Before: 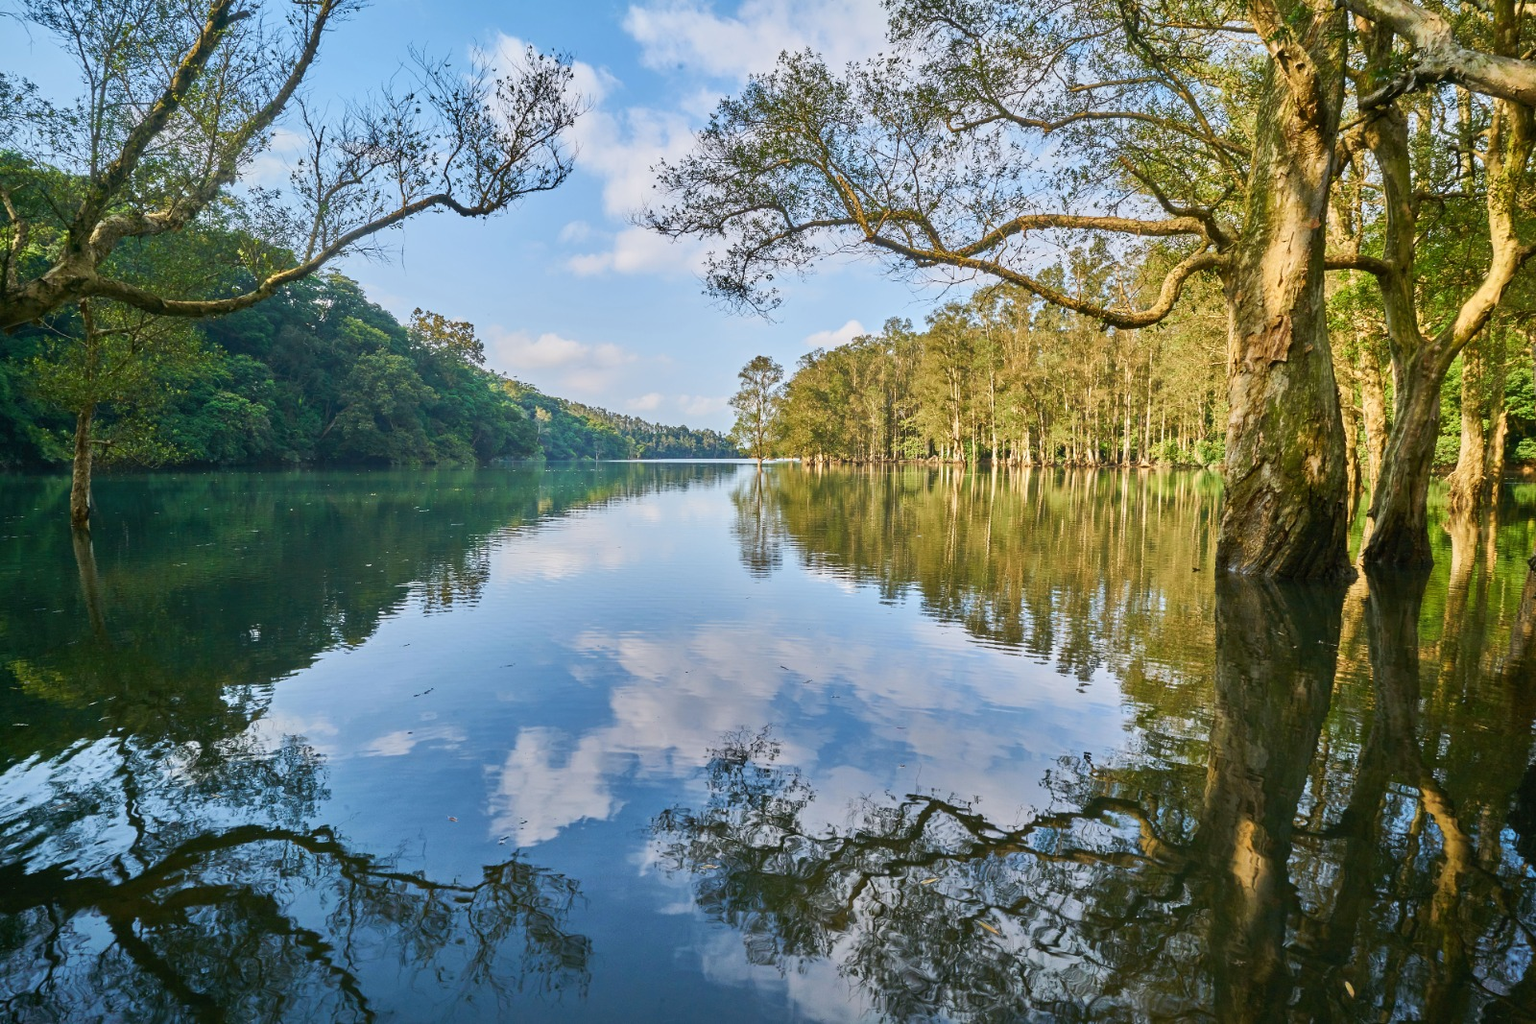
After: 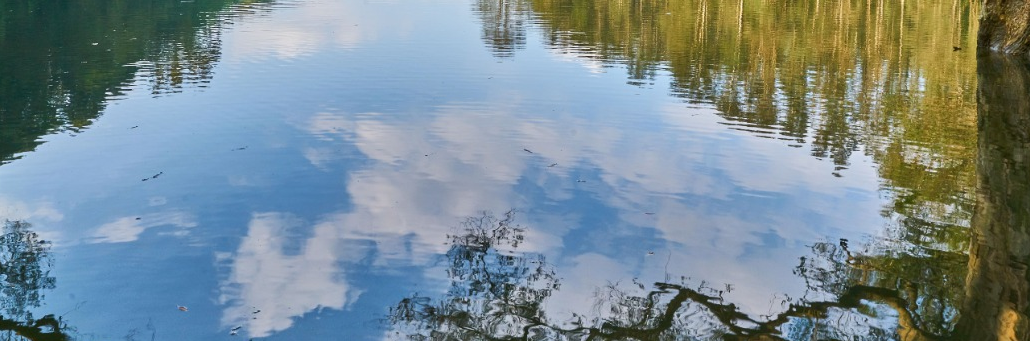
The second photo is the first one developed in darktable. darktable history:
crop: left 18.091%, top 51.13%, right 17.525%, bottom 16.85%
color correction: highlights a* -0.182, highlights b* -0.124
